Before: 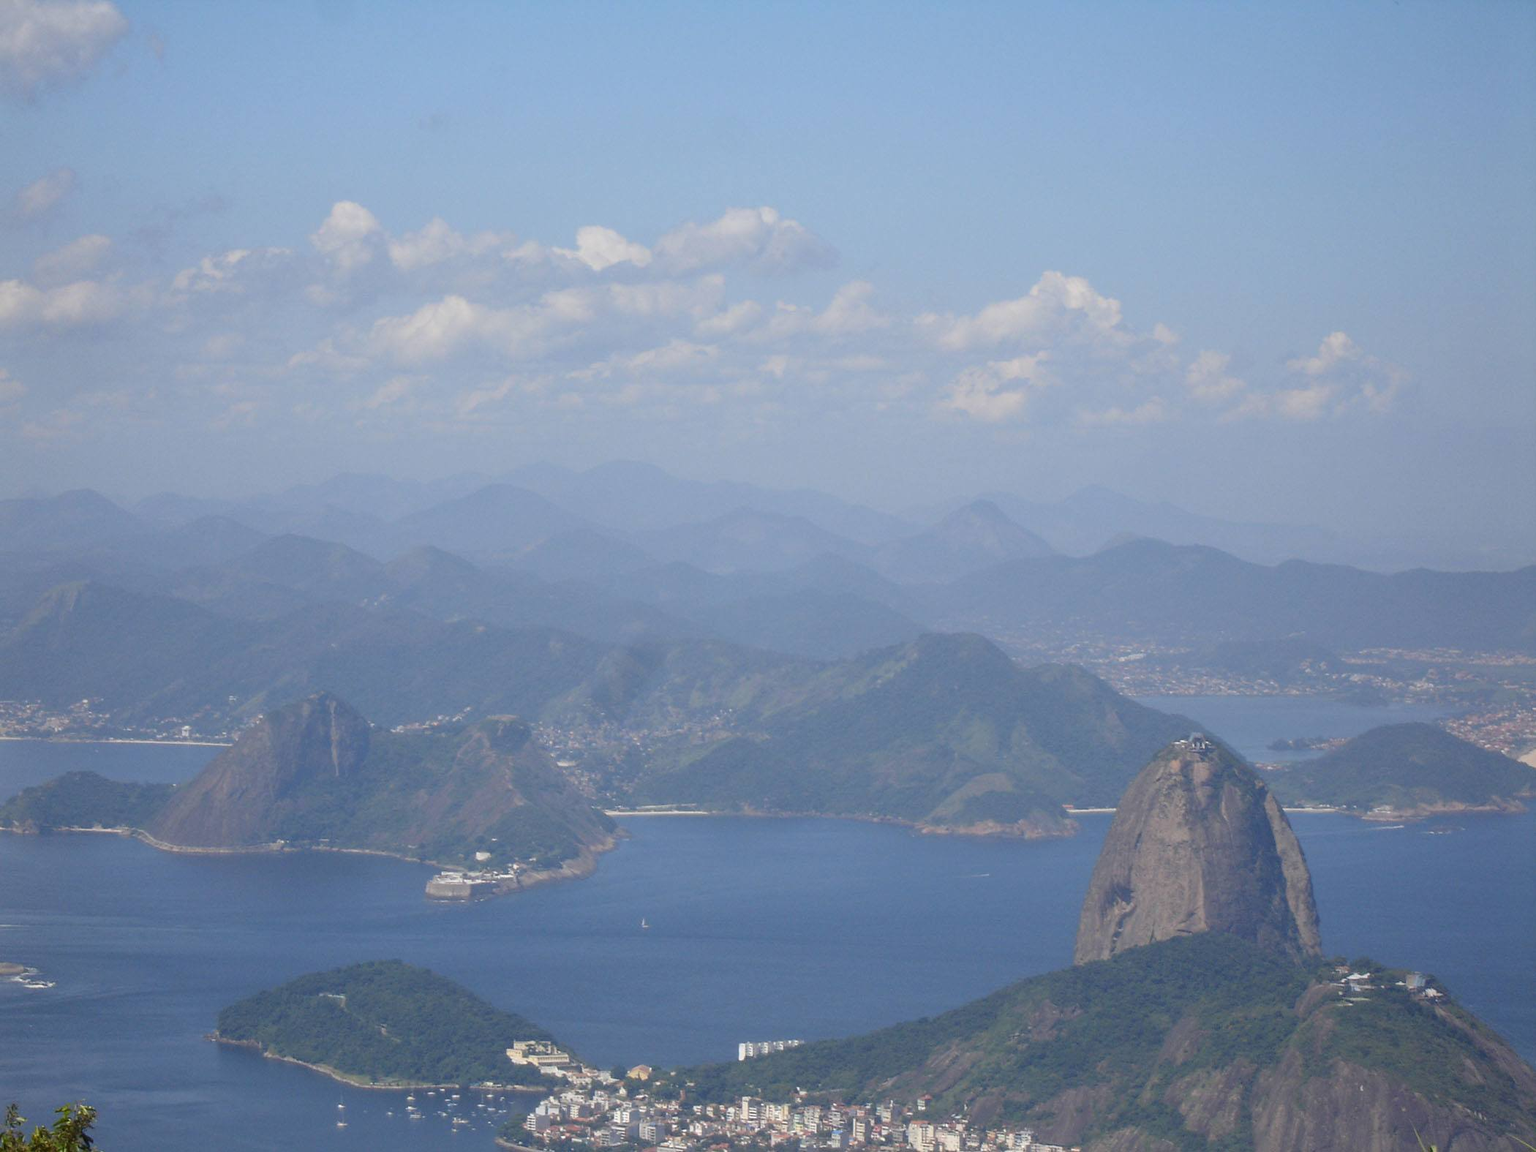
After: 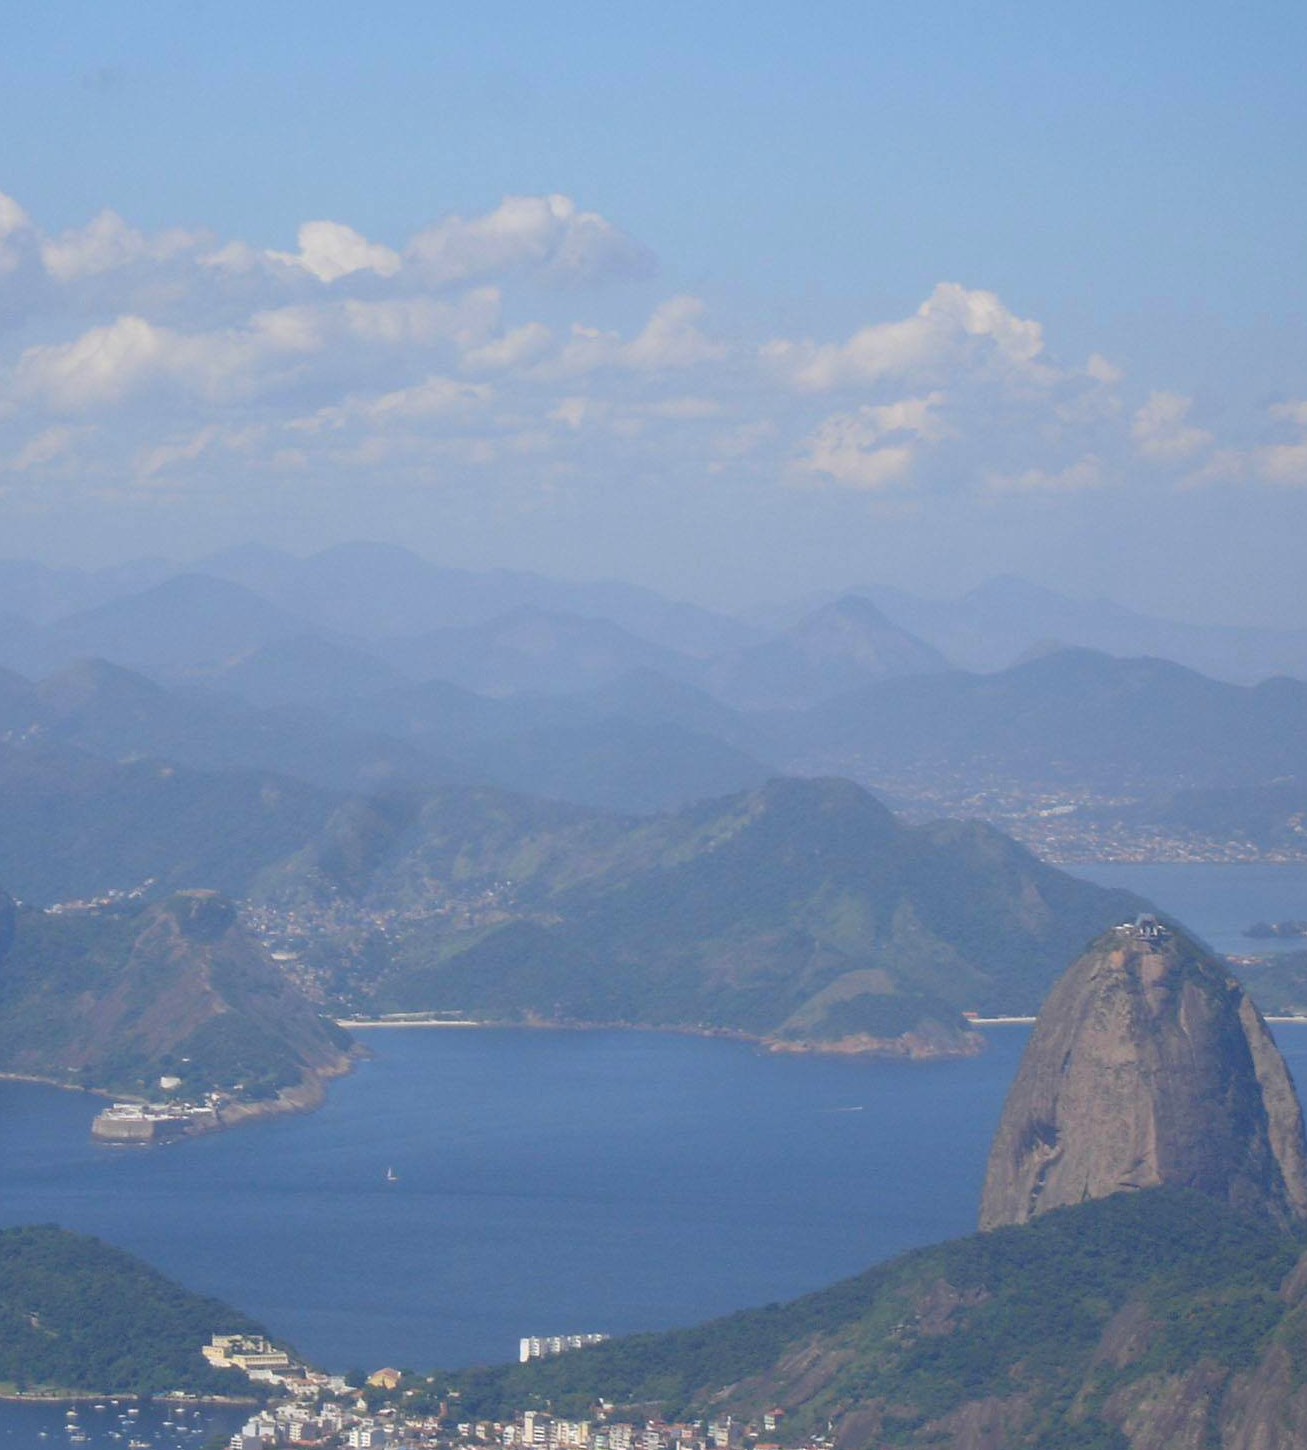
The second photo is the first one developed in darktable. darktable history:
color balance rgb: perceptual saturation grading › global saturation 0.787%, global vibrance 29.954%
crop and rotate: left 23.379%, top 5.63%, right 14.371%, bottom 2.273%
